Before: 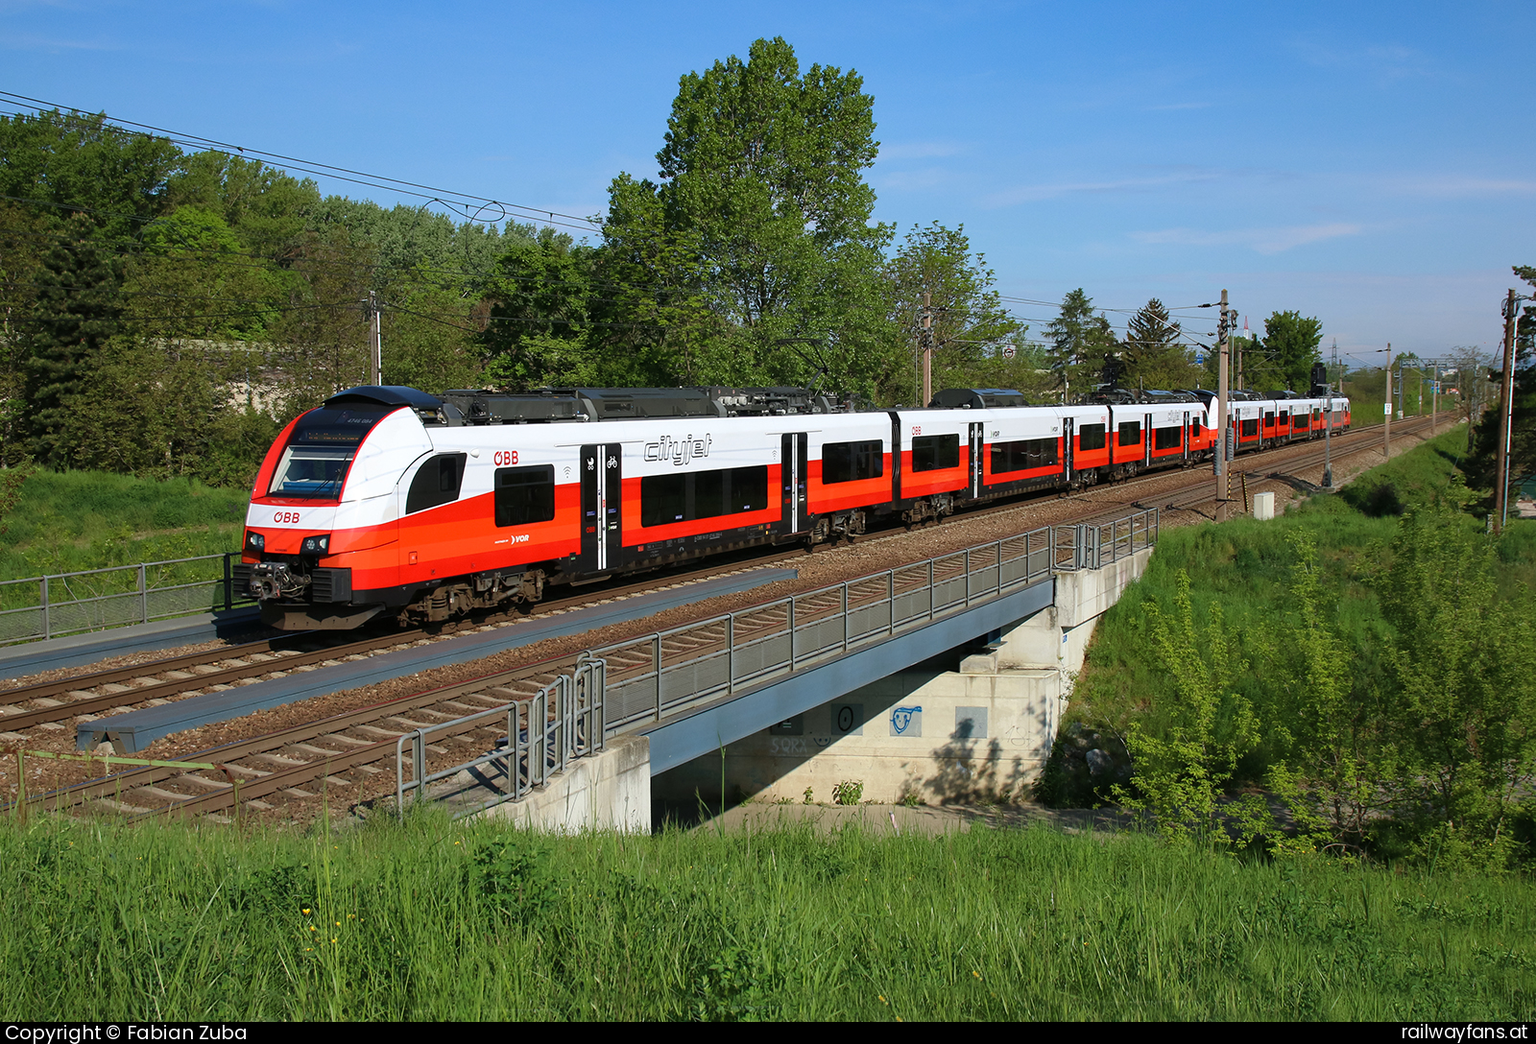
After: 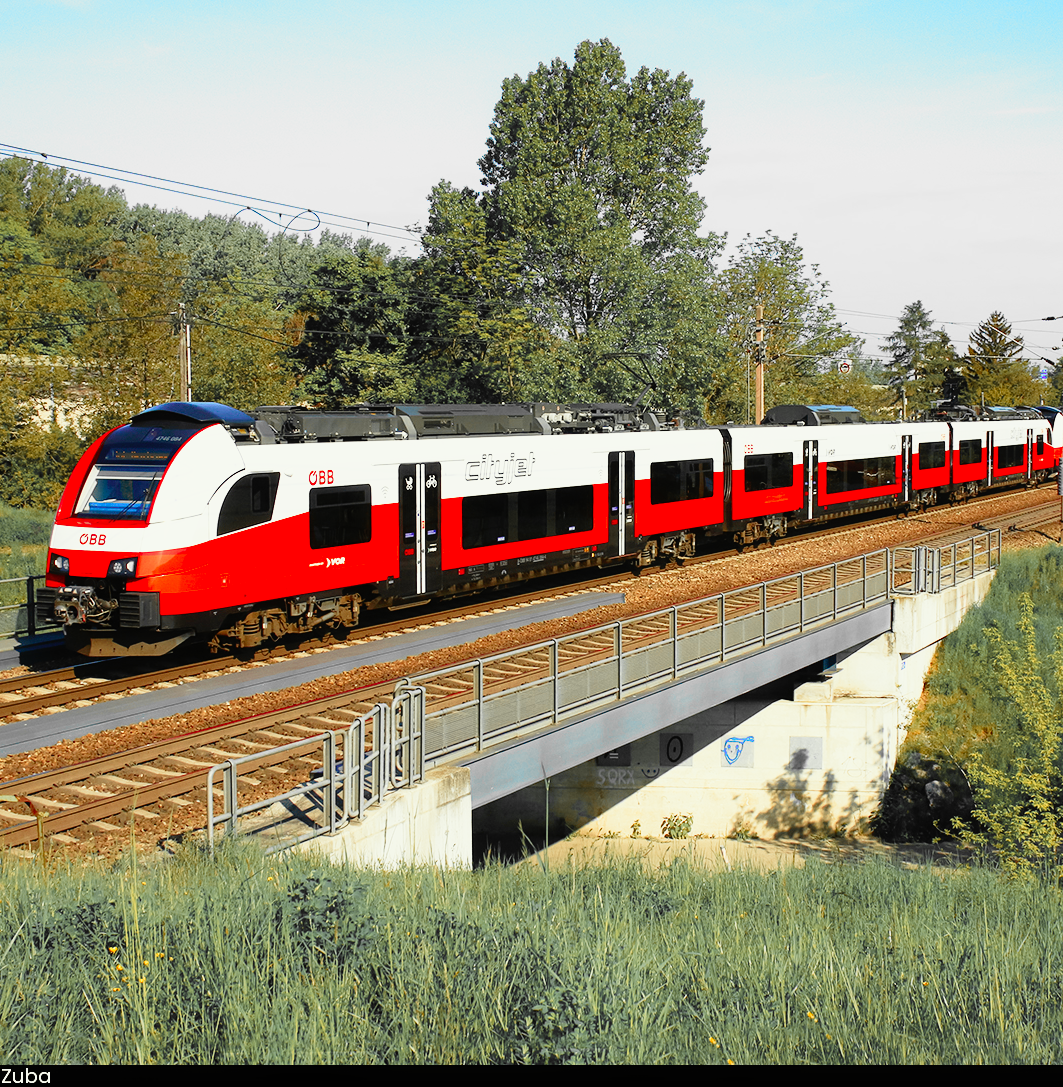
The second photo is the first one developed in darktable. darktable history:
base curve: curves: ch0 [(0, 0) (0.012, 0.01) (0.073, 0.168) (0.31, 0.711) (0.645, 0.957) (1, 1)], preserve colors none
color correction: highlights a* -5.63, highlights b* 10.73
crop and rotate: left 12.885%, right 20.672%
color calibration: x 0.335, y 0.35, temperature 5410.13 K
contrast equalizer: octaves 7, y [[0.5, 0.488, 0.462, 0.461, 0.491, 0.5], [0.5 ×6], [0.5 ×6], [0 ×6], [0 ×6]], mix 0.756
color zones: curves: ch0 [(0, 0.363) (0.128, 0.373) (0.25, 0.5) (0.402, 0.407) (0.521, 0.525) (0.63, 0.559) (0.729, 0.662) (0.867, 0.471)]; ch1 [(0, 0.515) (0.136, 0.618) (0.25, 0.5) (0.378, 0) (0.516, 0) (0.622, 0.593) (0.737, 0.819) (0.87, 0.593)]; ch2 [(0, 0.529) (0.128, 0.471) (0.282, 0.451) (0.386, 0.662) (0.516, 0.525) (0.633, 0.554) (0.75, 0.62) (0.875, 0.441)]
